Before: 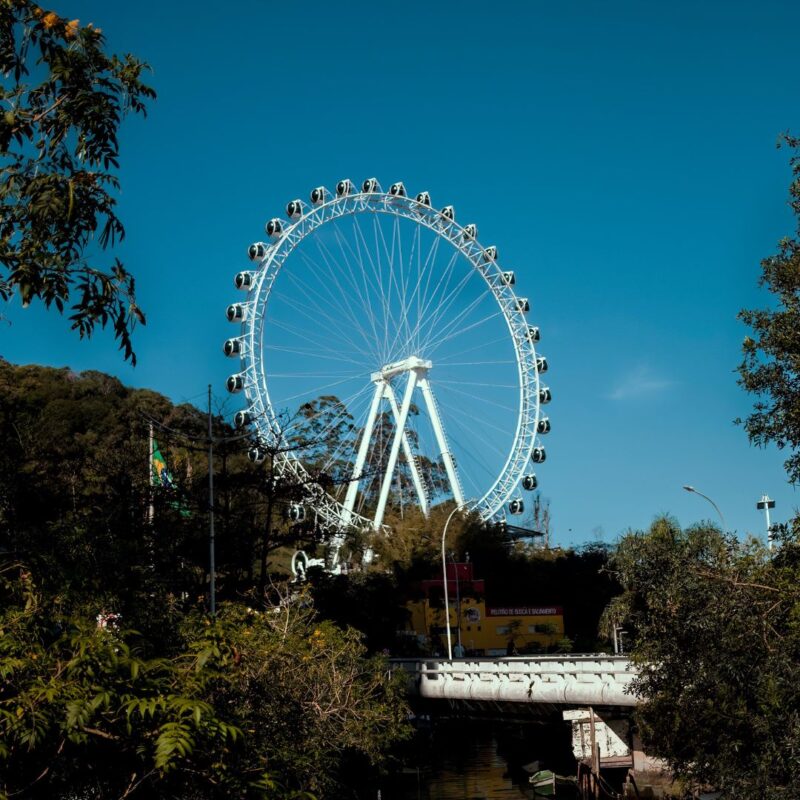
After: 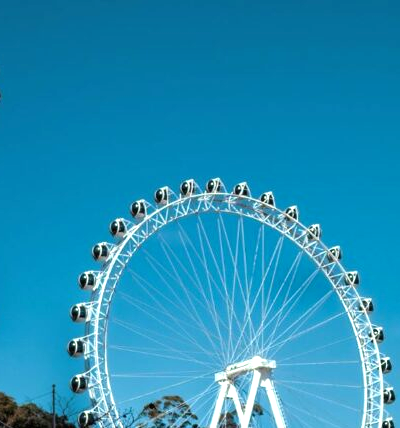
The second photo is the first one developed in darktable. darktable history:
crop: left 19.556%, right 30.401%, bottom 46.458%
exposure: black level correction 0, exposure 0.6 EV, compensate highlight preservation false
shadows and highlights: soften with gaussian
